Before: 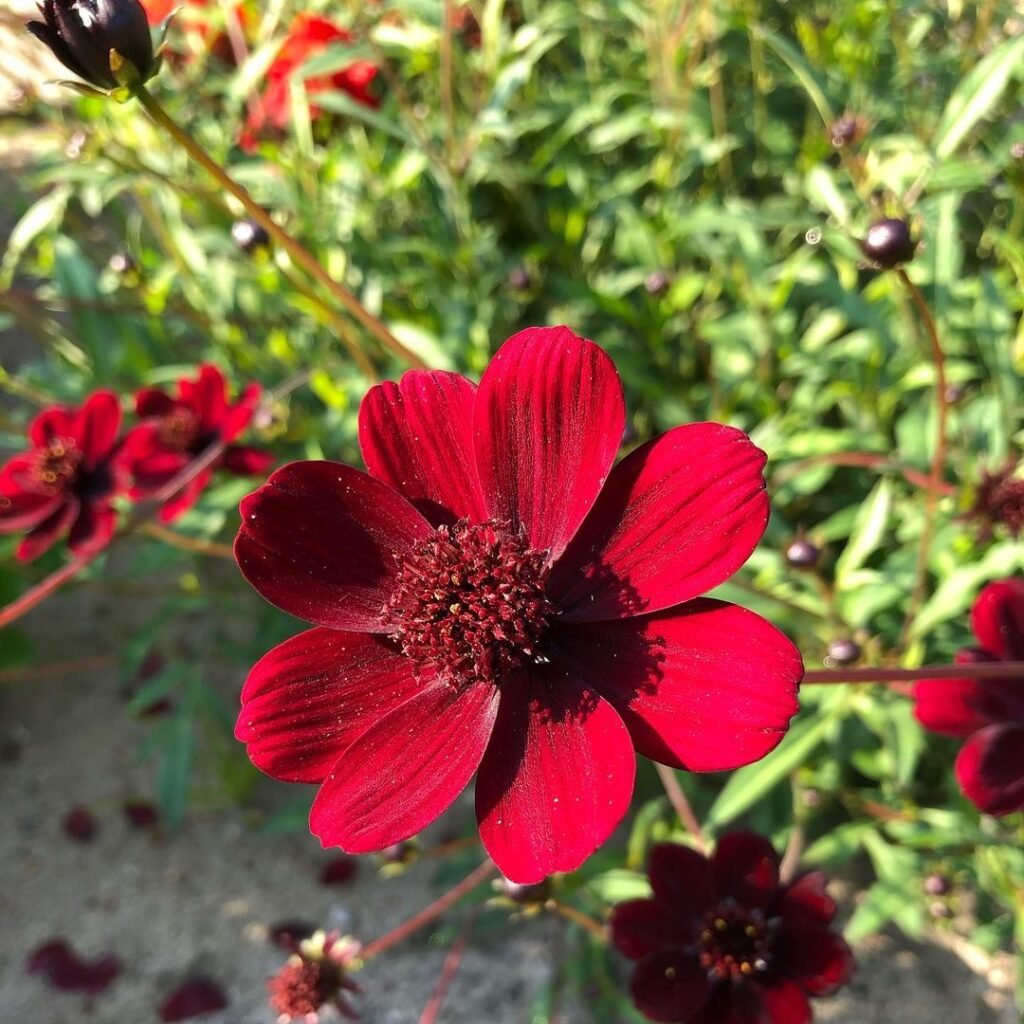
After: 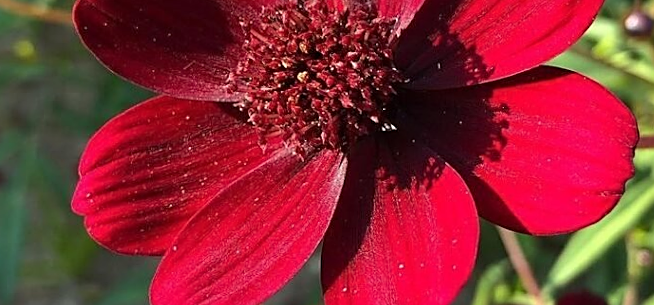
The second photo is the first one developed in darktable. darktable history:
rotate and perspective: rotation 0.679°, lens shift (horizontal) 0.136, crop left 0.009, crop right 0.991, crop top 0.078, crop bottom 0.95
crop: left 18.091%, top 51.13%, right 17.525%, bottom 16.85%
sharpen: on, module defaults
